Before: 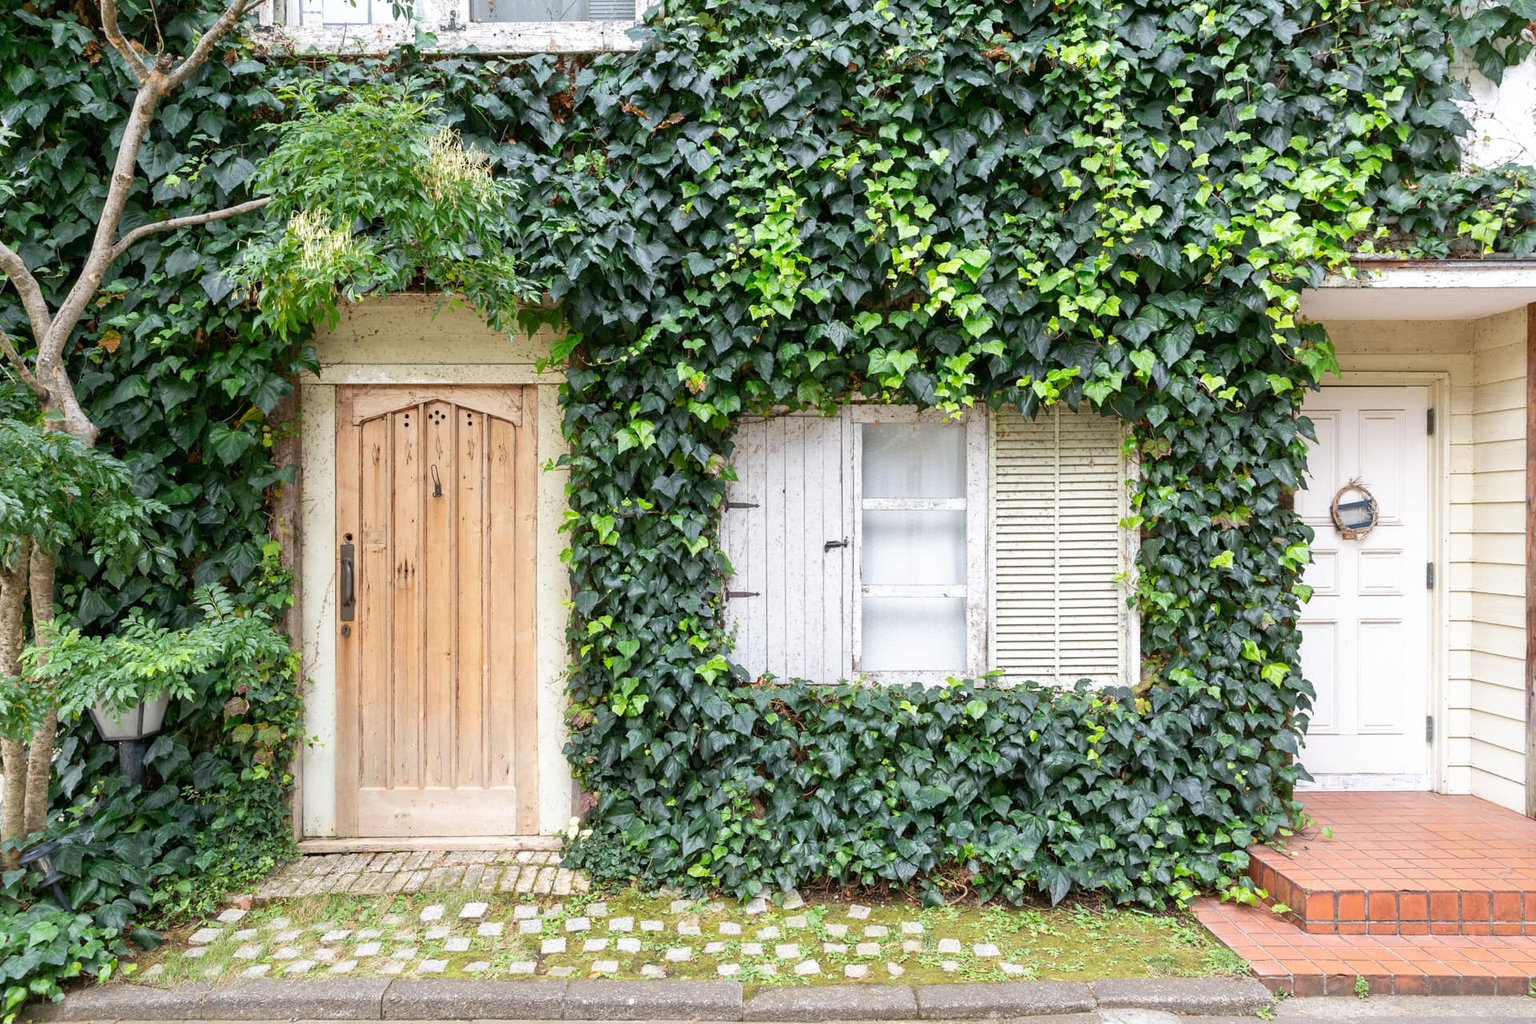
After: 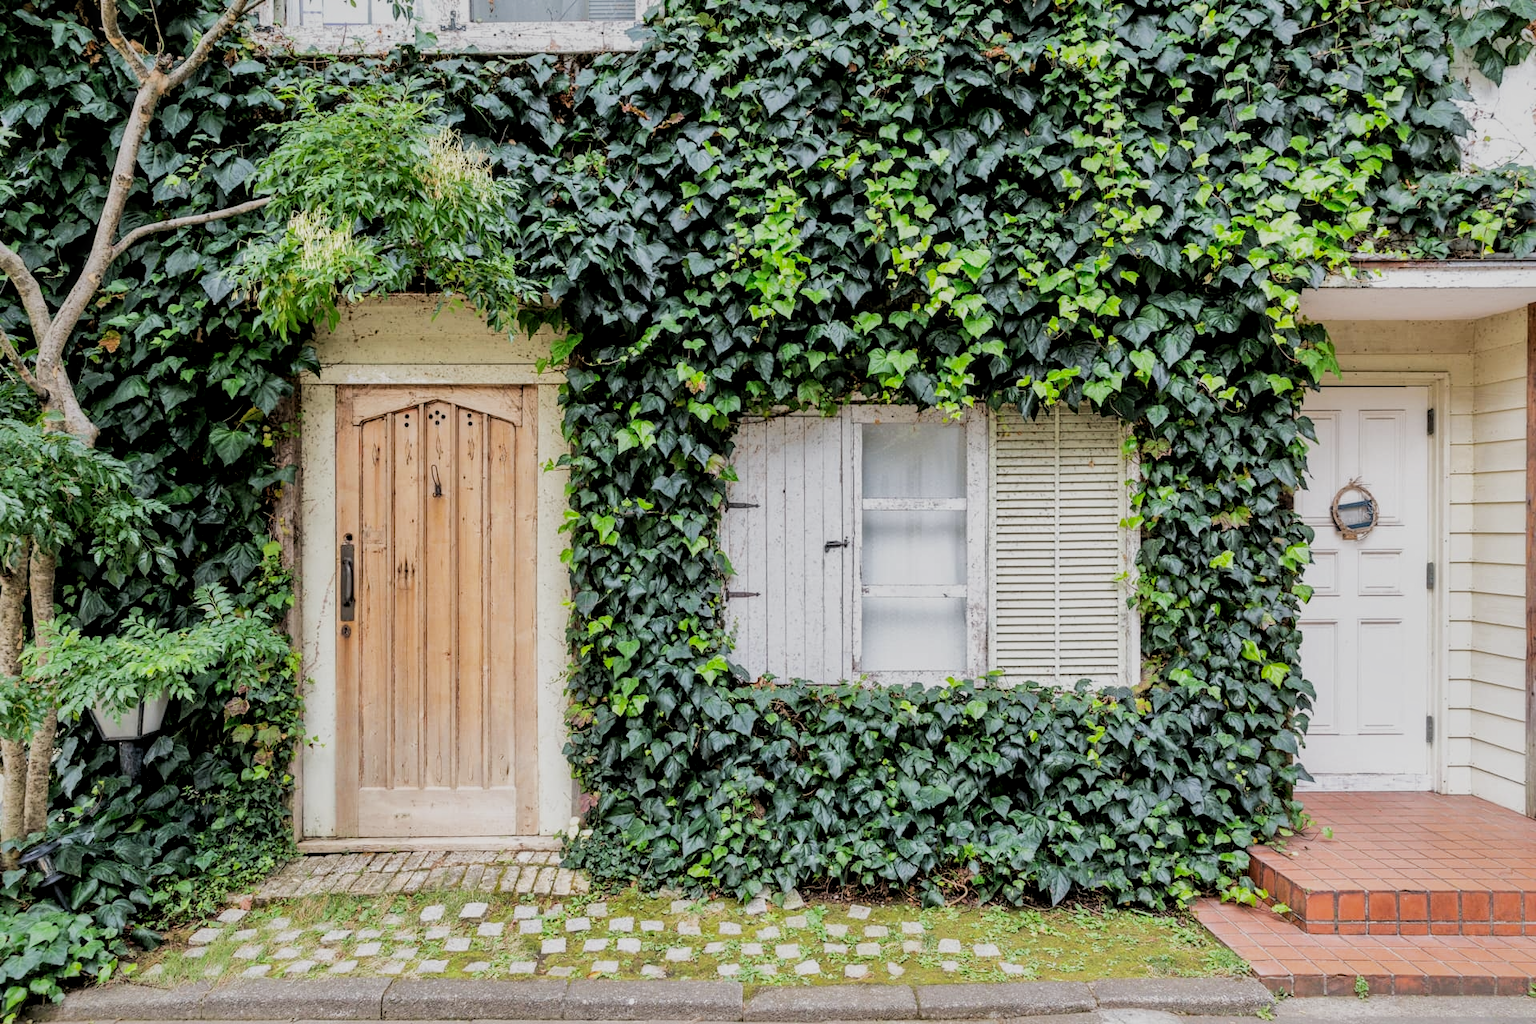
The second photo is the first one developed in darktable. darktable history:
filmic rgb: black relative exposure -5 EV, hardness 2.88, contrast 1.4, highlights saturation mix -30%
local contrast: on, module defaults
shadows and highlights: shadows 40, highlights -60
